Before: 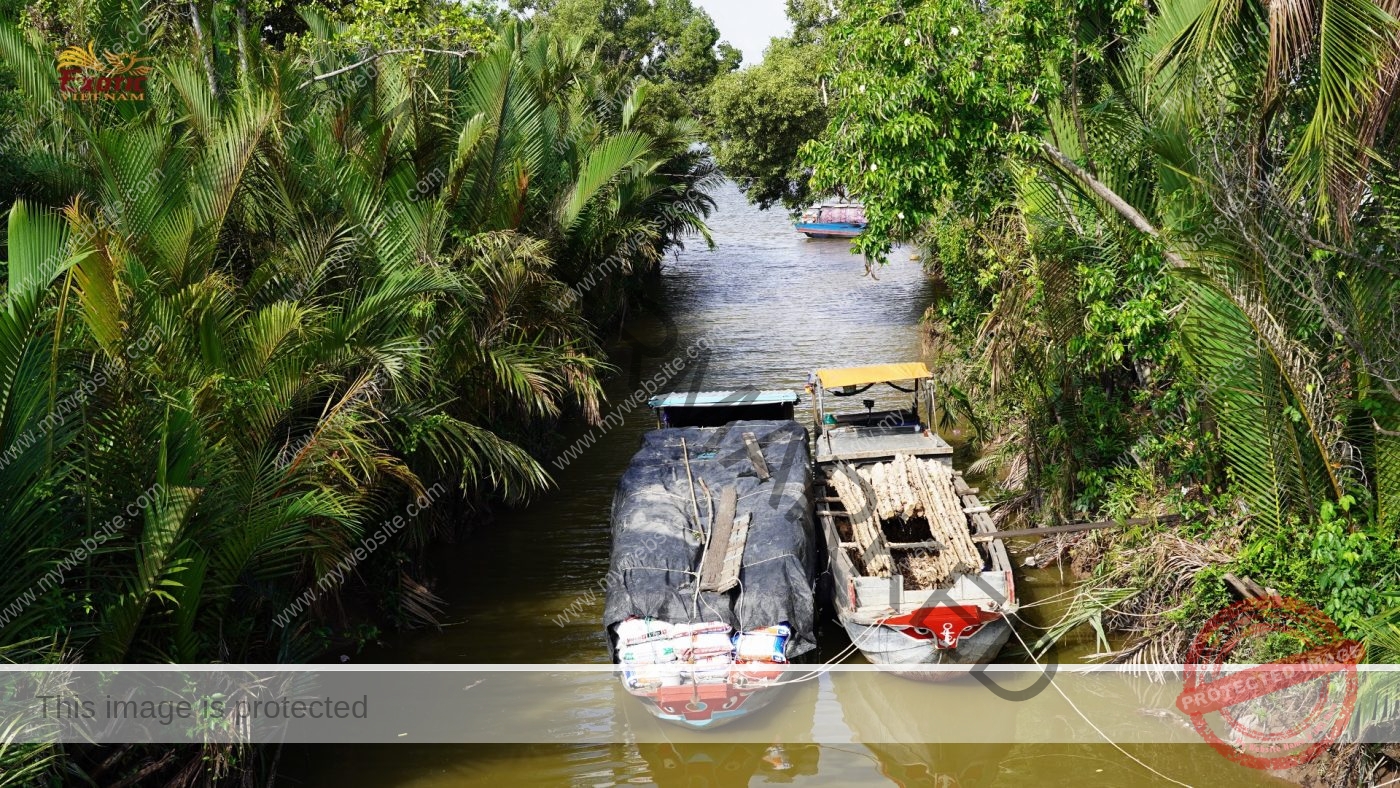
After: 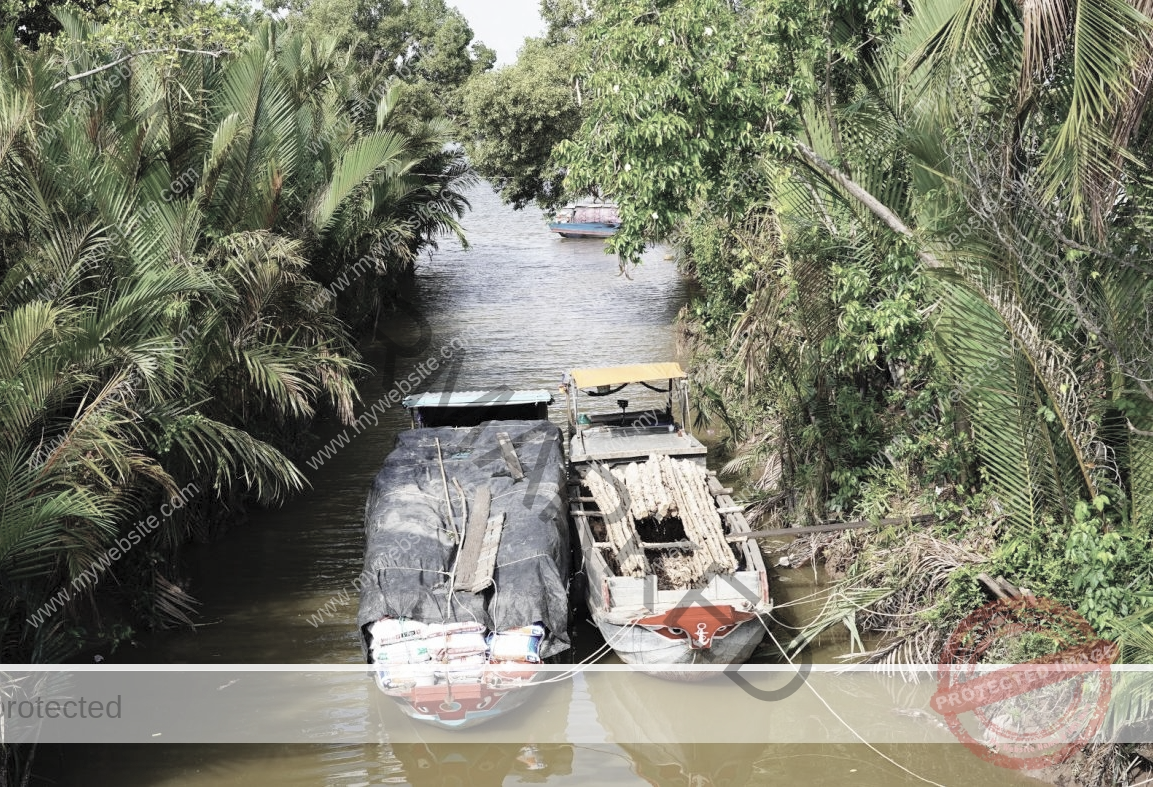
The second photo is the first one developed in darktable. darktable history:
contrast brightness saturation: brightness 0.18, saturation -0.5
crop: left 17.582%, bottom 0.031%
